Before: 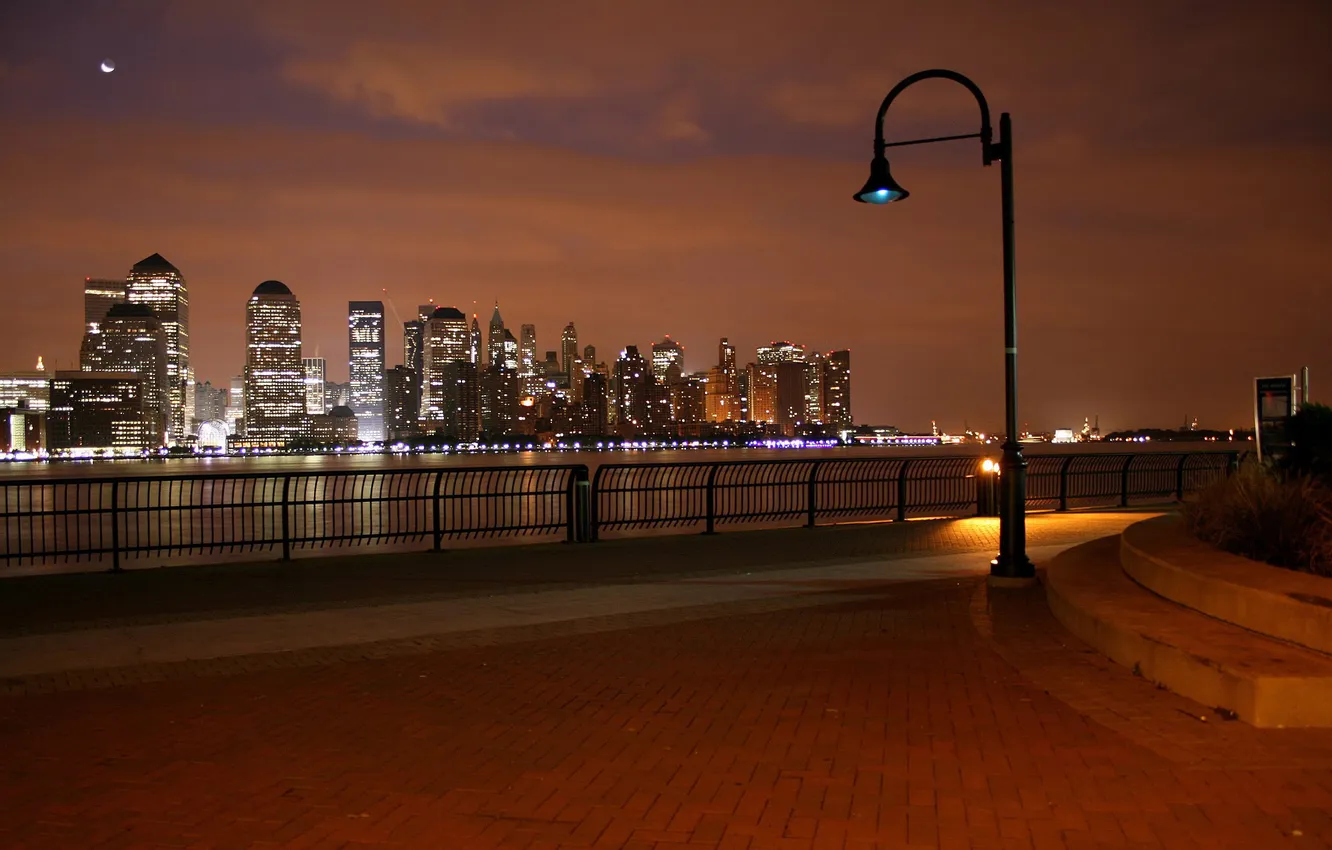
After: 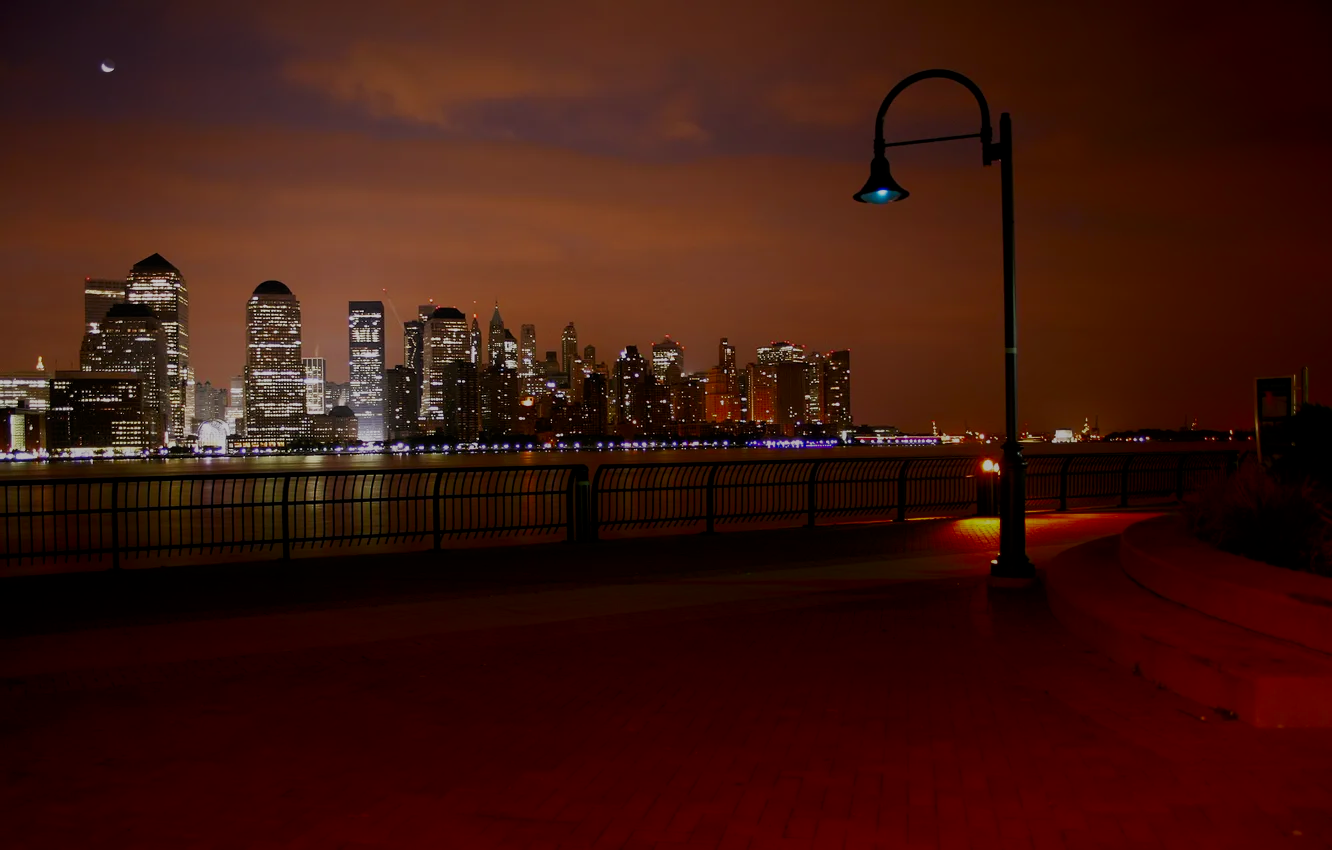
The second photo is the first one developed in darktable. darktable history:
shadows and highlights: shadows -70, highlights 35, soften with gaussian
filmic rgb: black relative exposure -7.65 EV, white relative exposure 4.56 EV, hardness 3.61
